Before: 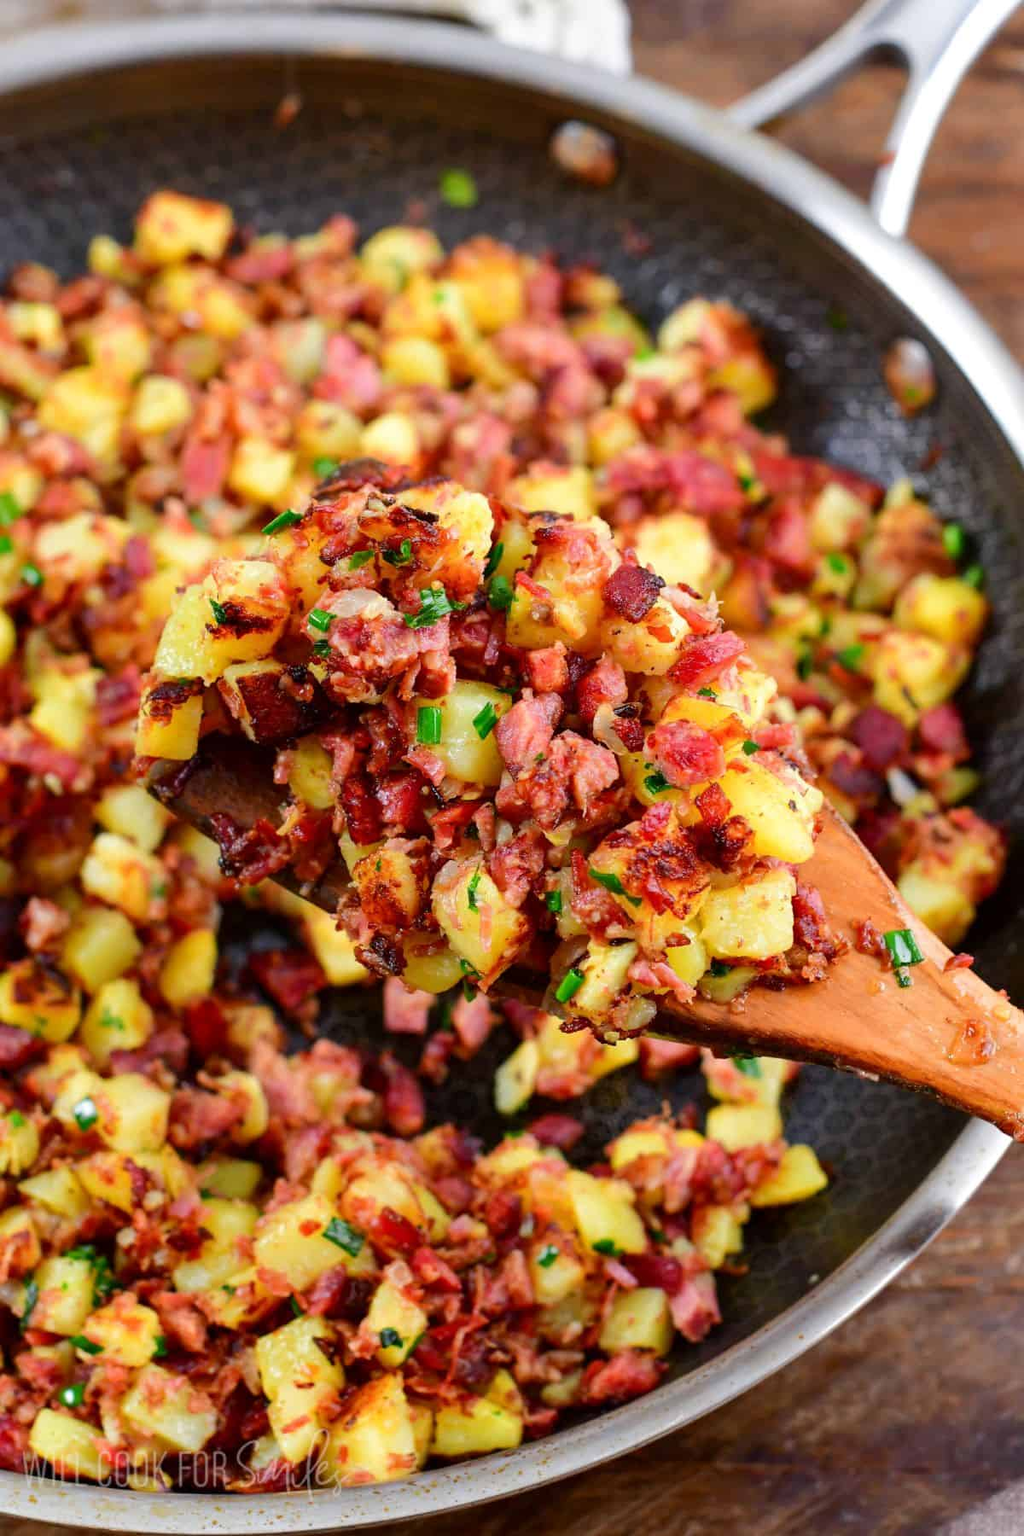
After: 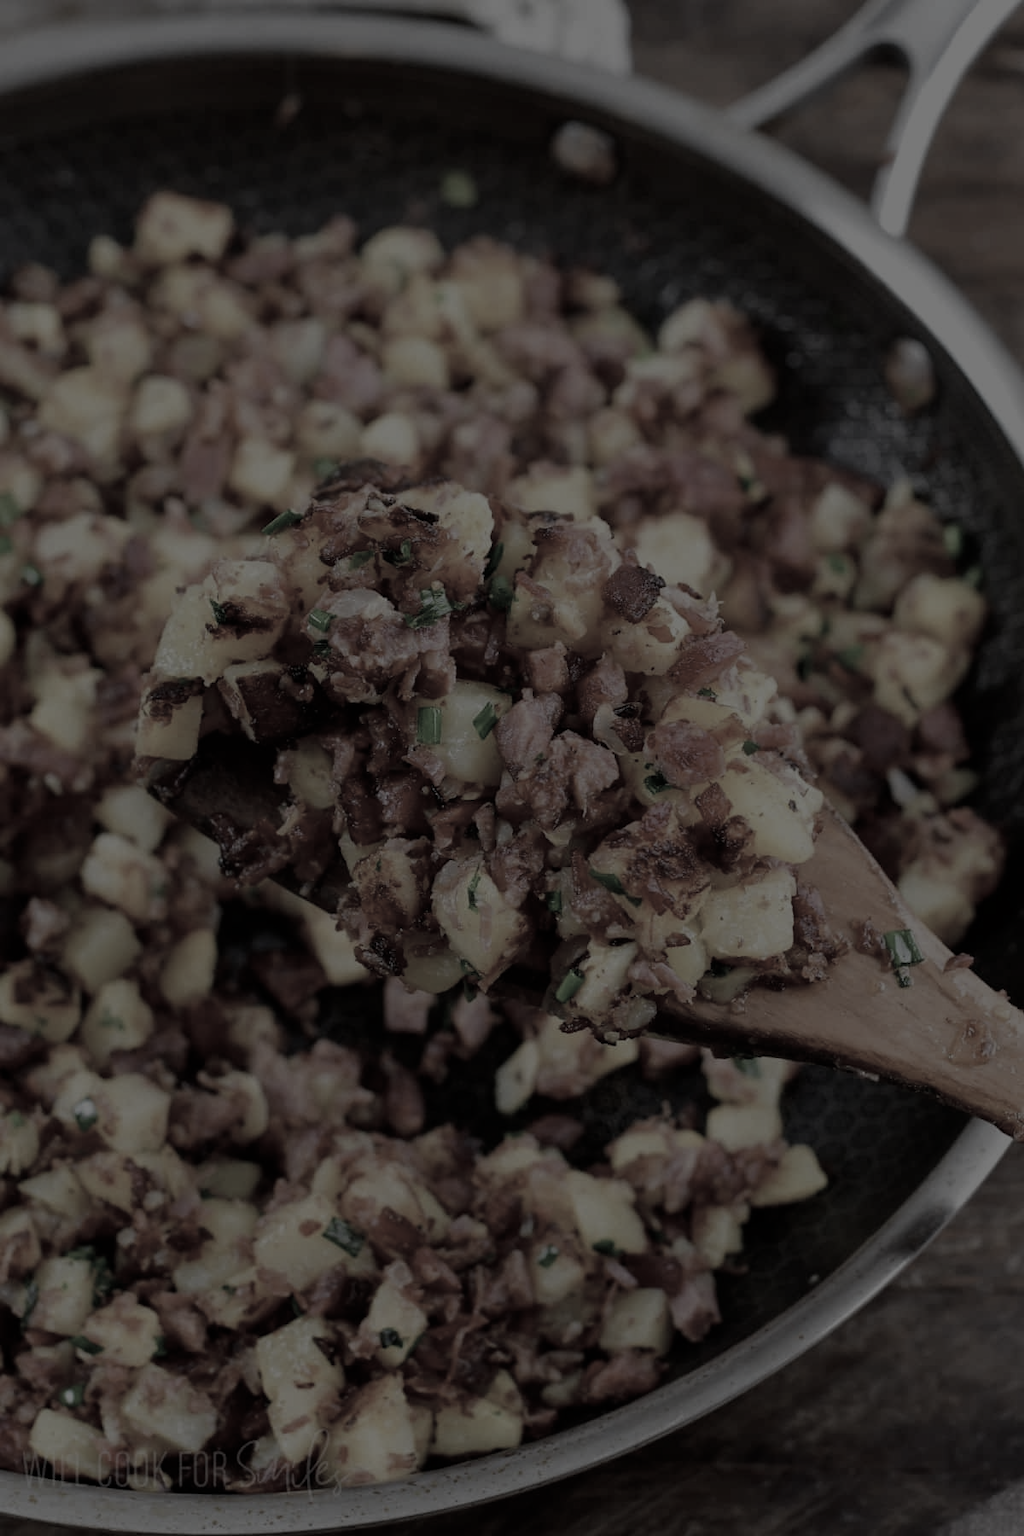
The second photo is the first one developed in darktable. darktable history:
color correction: highlights b* 0.061, saturation 0.219
exposure: exposure -2.406 EV, compensate highlight preservation false
